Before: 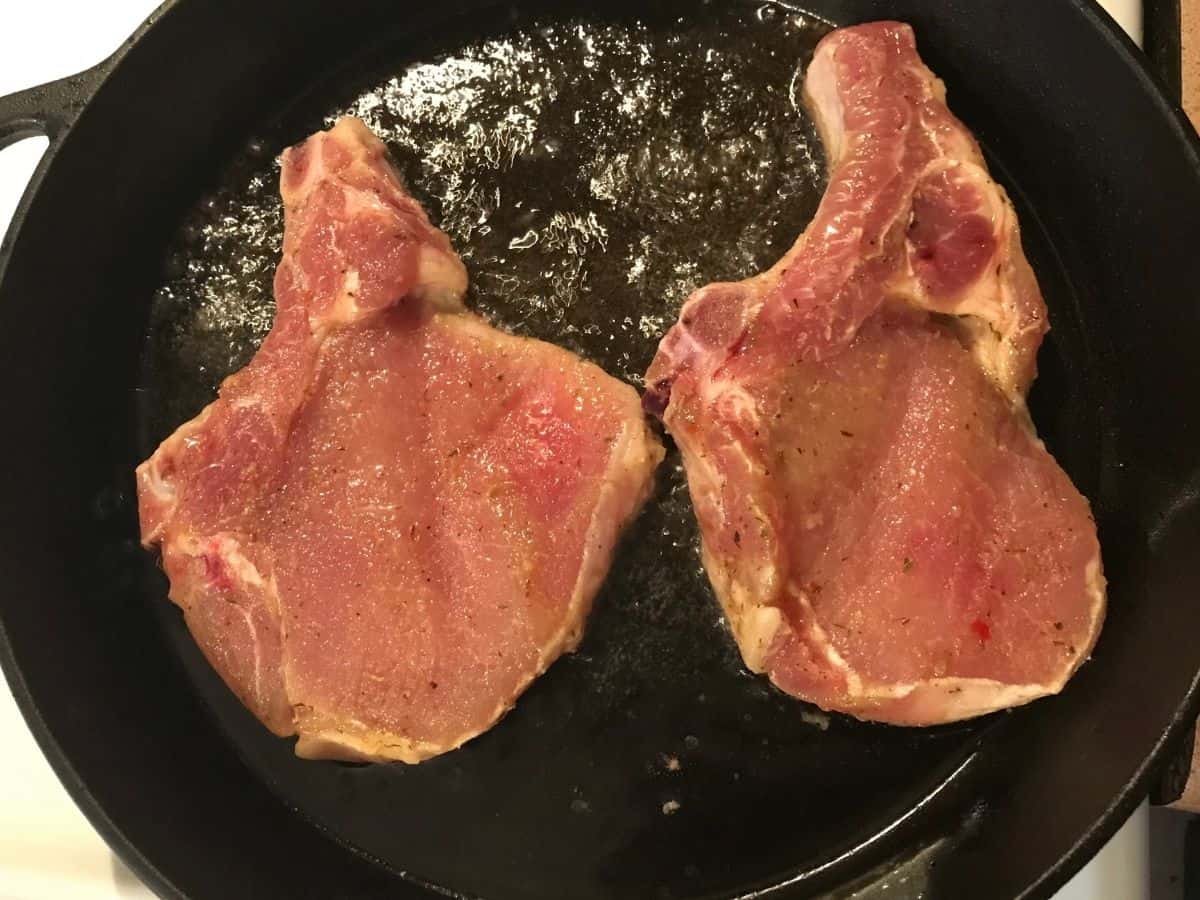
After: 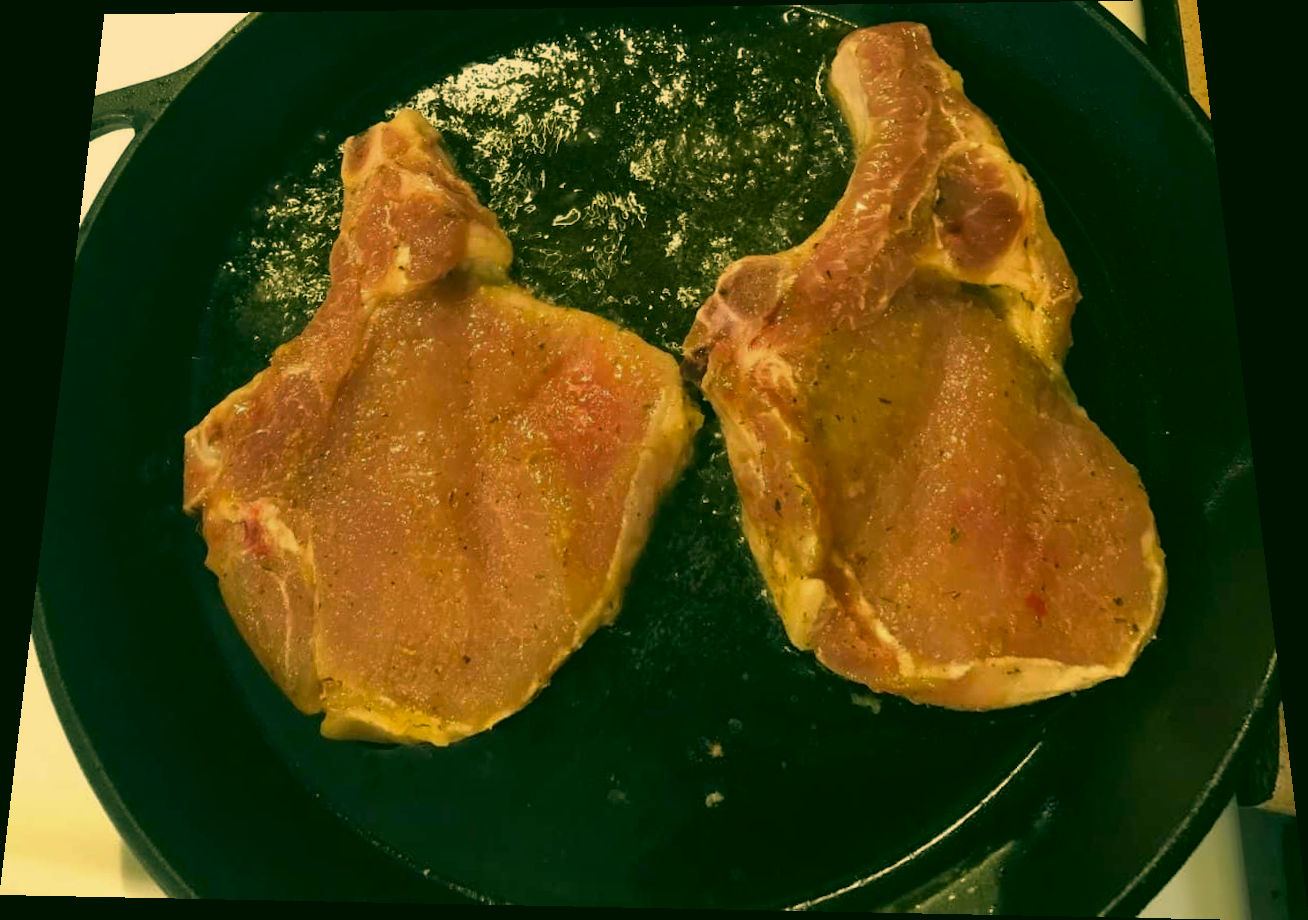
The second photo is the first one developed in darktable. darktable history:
rotate and perspective: rotation 0.128°, lens shift (vertical) -0.181, lens shift (horizontal) -0.044, shear 0.001, automatic cropping off
color correction: highlights a* 5.62, highlights b* 33.57, shadows a* -25.86, shadows b* 4.02
shadows and highlights: radius 121.13, shadows 21.4, white point adjustment -9.72, highlights -14.39, soften with gaussian
